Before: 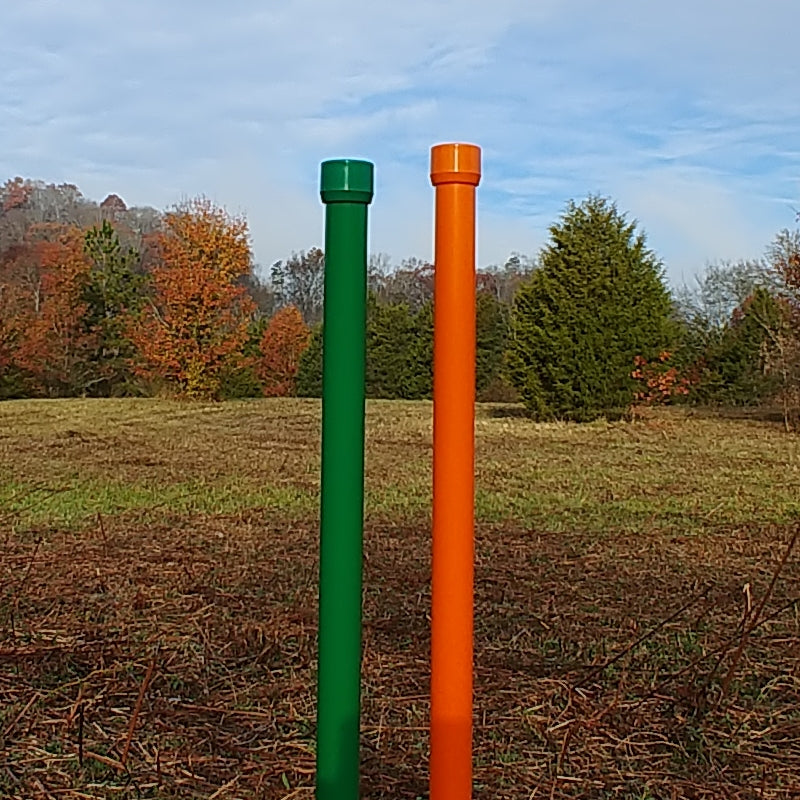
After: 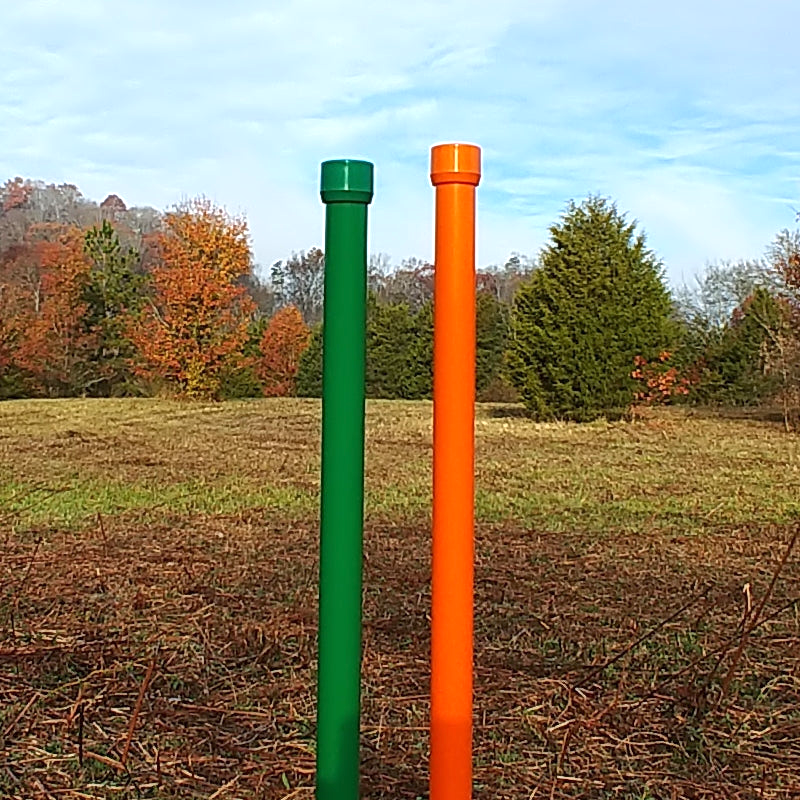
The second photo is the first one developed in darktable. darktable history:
exposure: exposure 0.648 EV, compensate highlight preservation false
